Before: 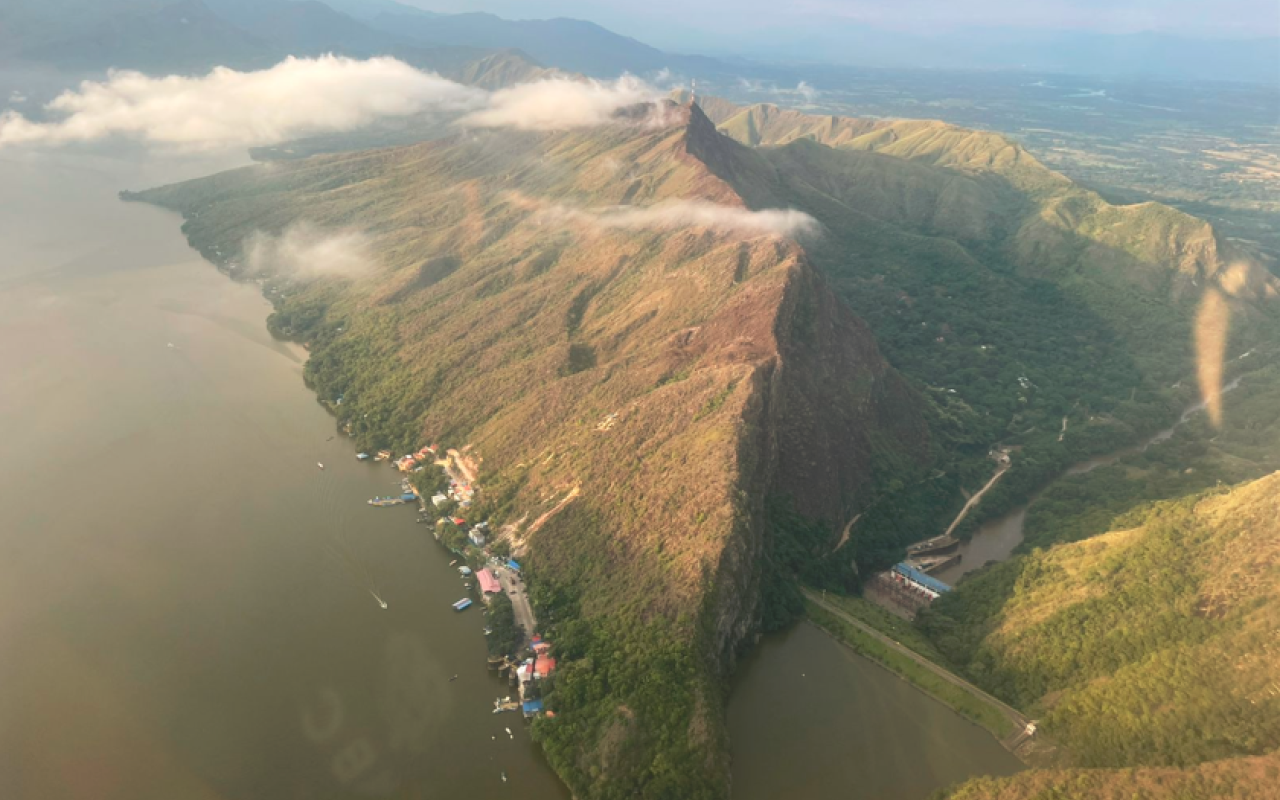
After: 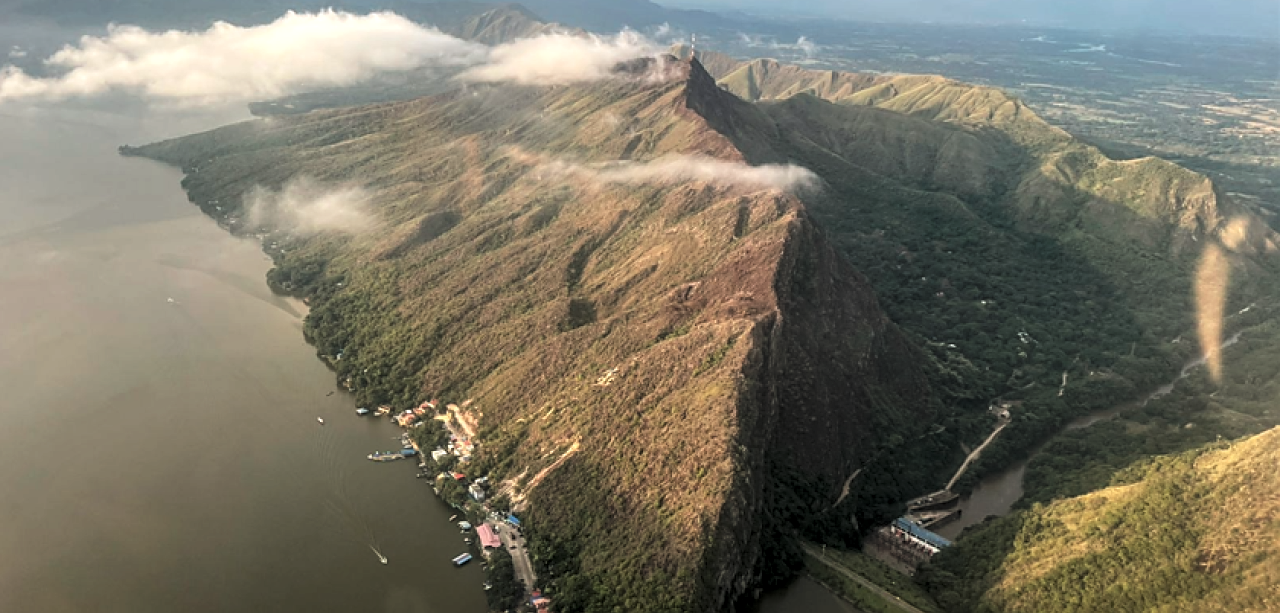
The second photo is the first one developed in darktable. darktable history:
crop: top 5.667%, bottom 17.637%
levels: mode automatic, black 0.023%, white 99.97%, levels [0.062, 0.494, 0.925]
sharpen: on, module defaults
local contrast: on, module defaults
